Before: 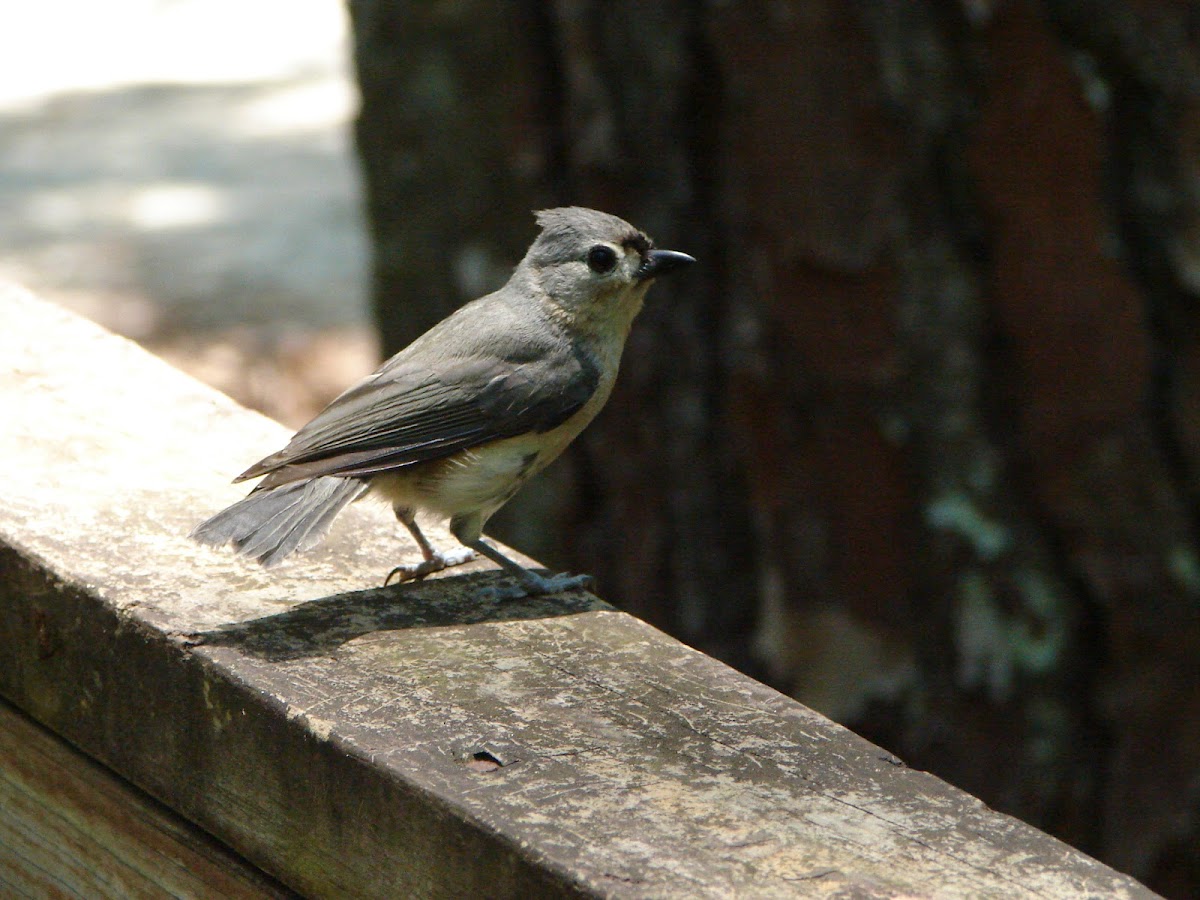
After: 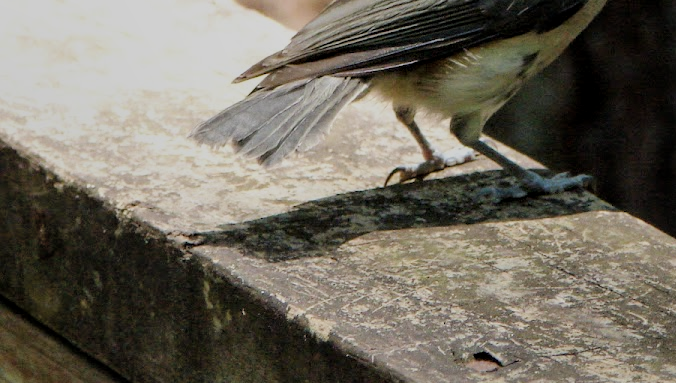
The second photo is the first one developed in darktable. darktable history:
crop: top 44.483%, right 43.593%, bottom 12.892%
local contrast: on, module defaults
shadows and highlights: shadows 25, highlights -25
filmic rgb: black relative exposure -7.65 EV, white relative exposure 4.56 EV, hardness 3.61
